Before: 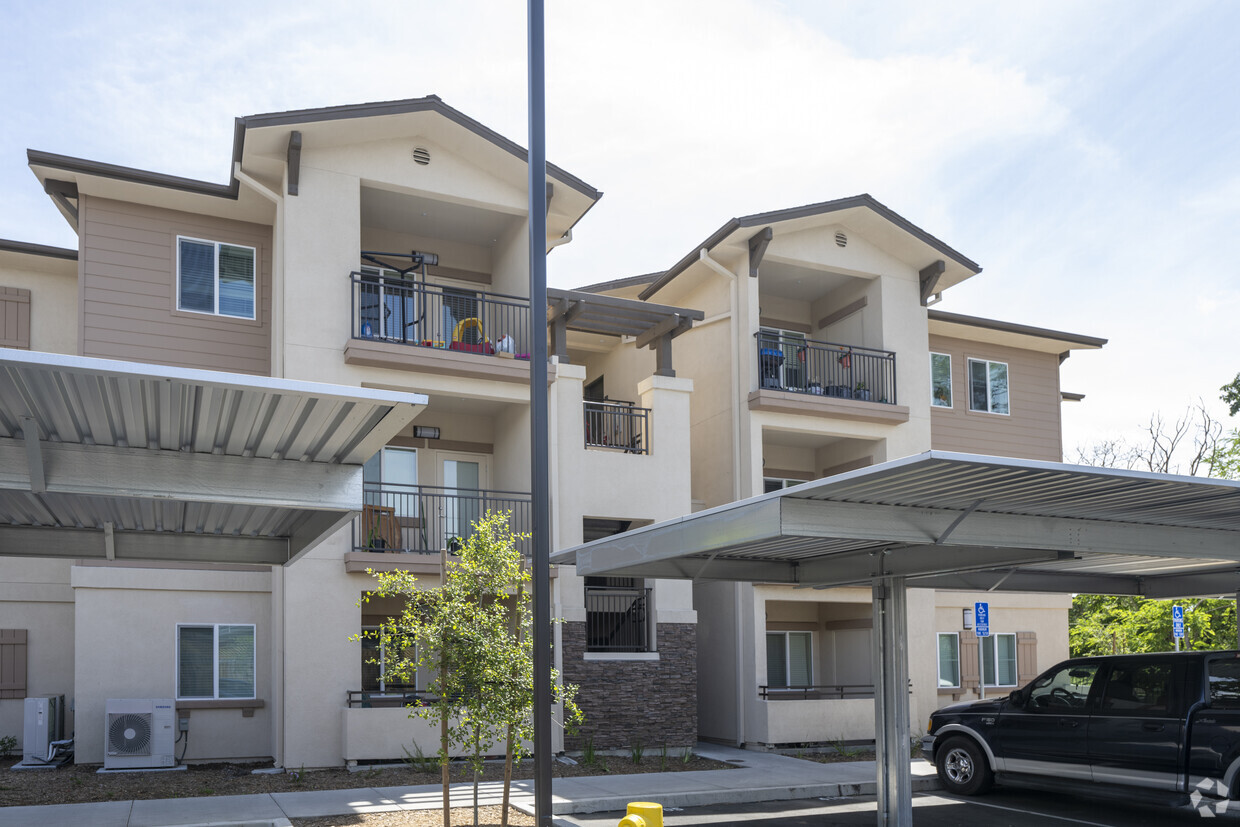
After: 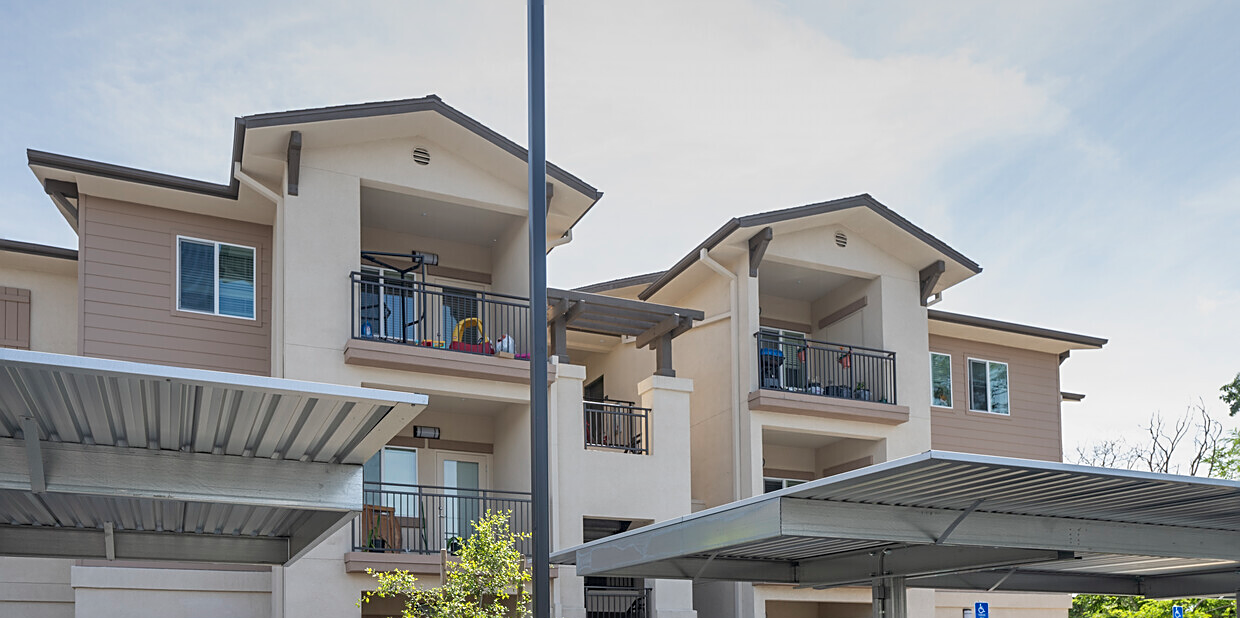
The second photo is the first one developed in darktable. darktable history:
crop: bottom 24.967%
sharpen: on, module defaults
graduated density: on, module defaults
